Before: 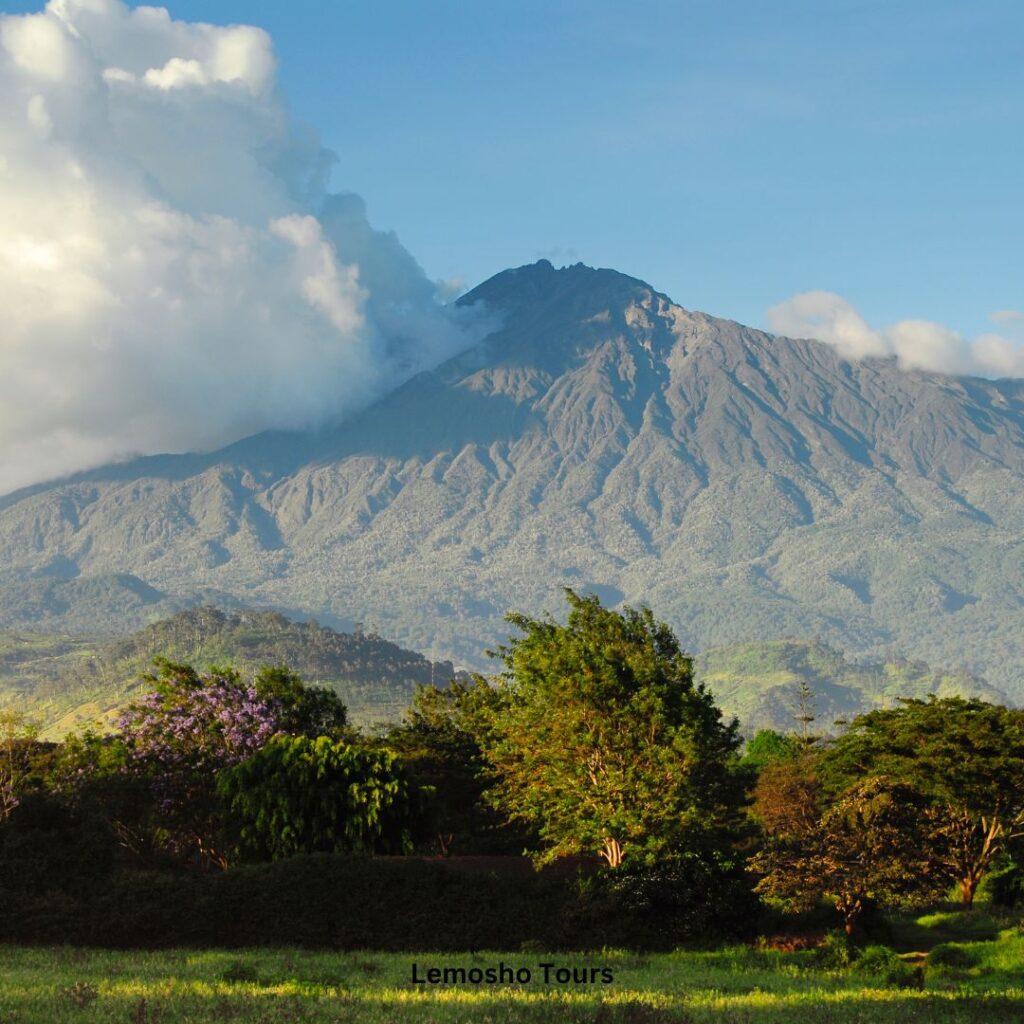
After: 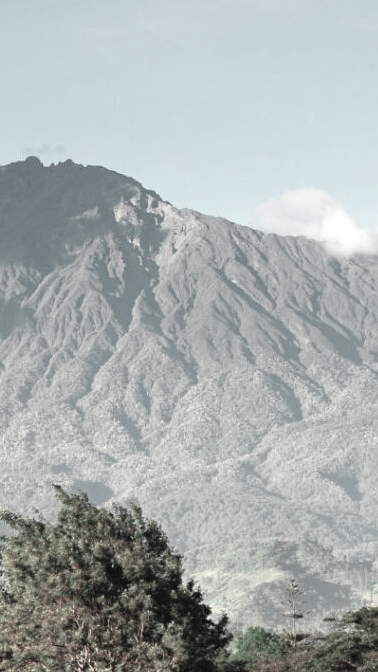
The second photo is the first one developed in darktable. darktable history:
exposure: black level correction 0, exposure 0.7 EV, compensate exposure bias true, compensate highlight preservation false
crop and rotate: left 49.936%, top 10.094%, right 13.136%, bottom 24.256%
color contrast: green-magenta contrast 0.3, blue-yellow contrast 0.15
